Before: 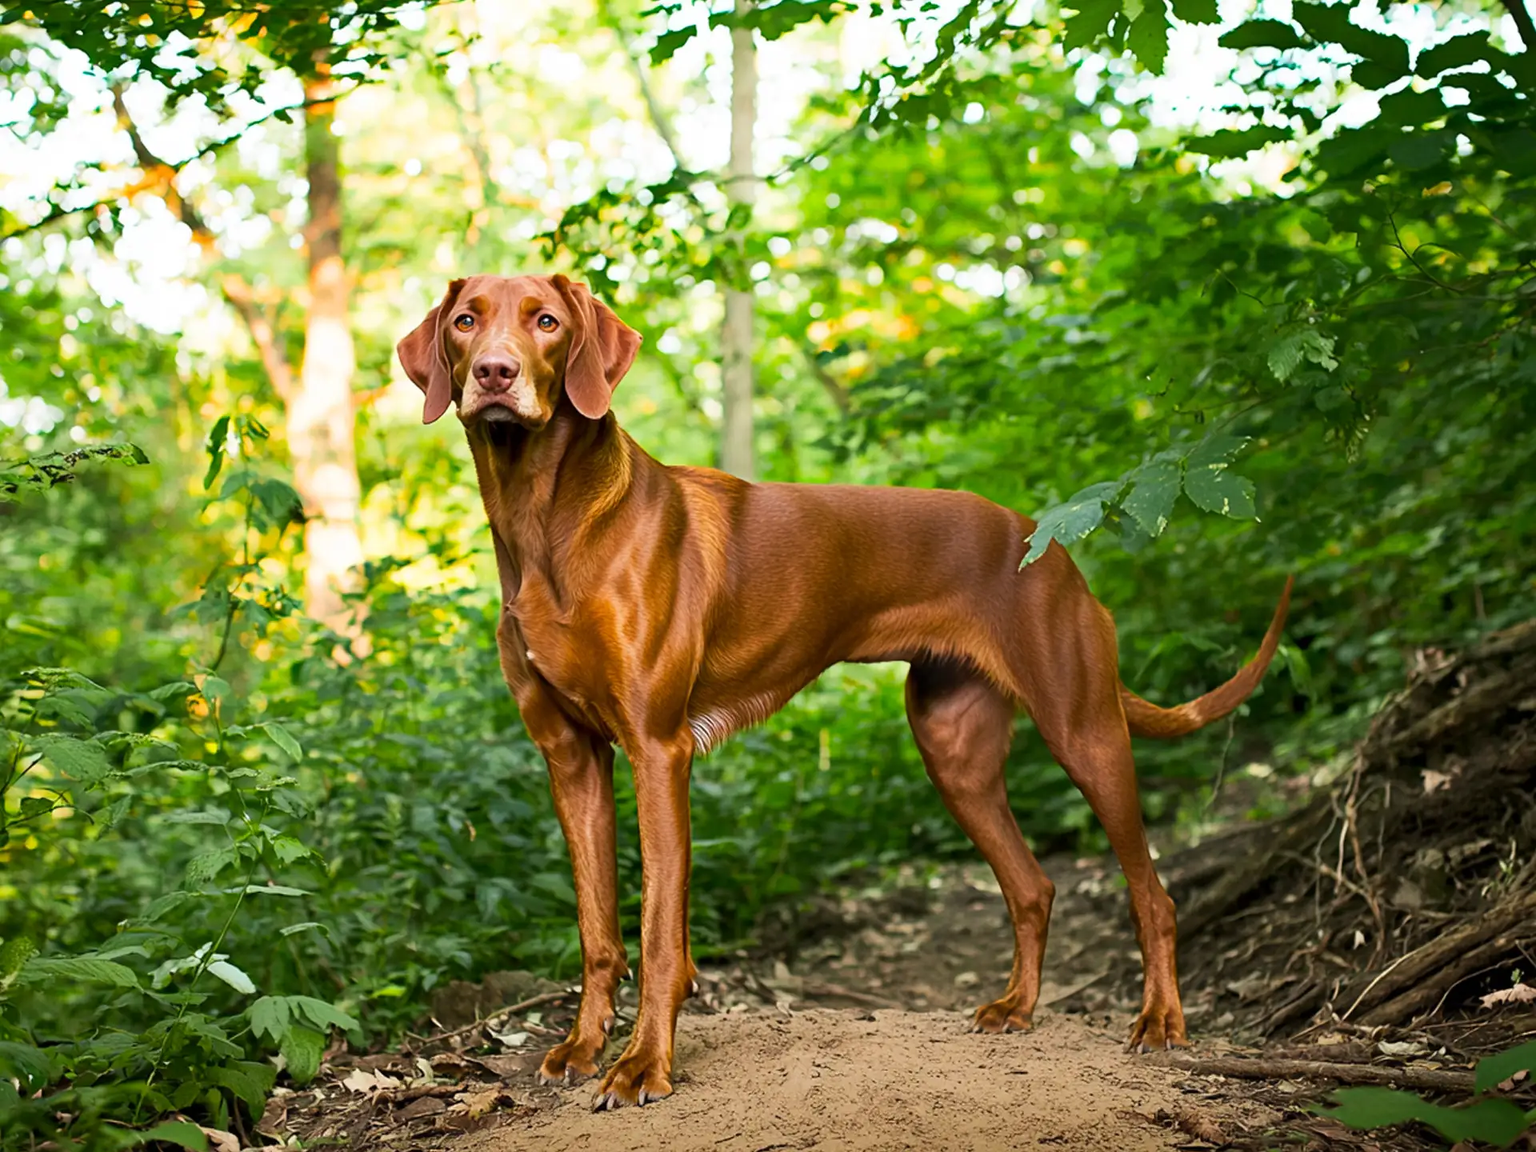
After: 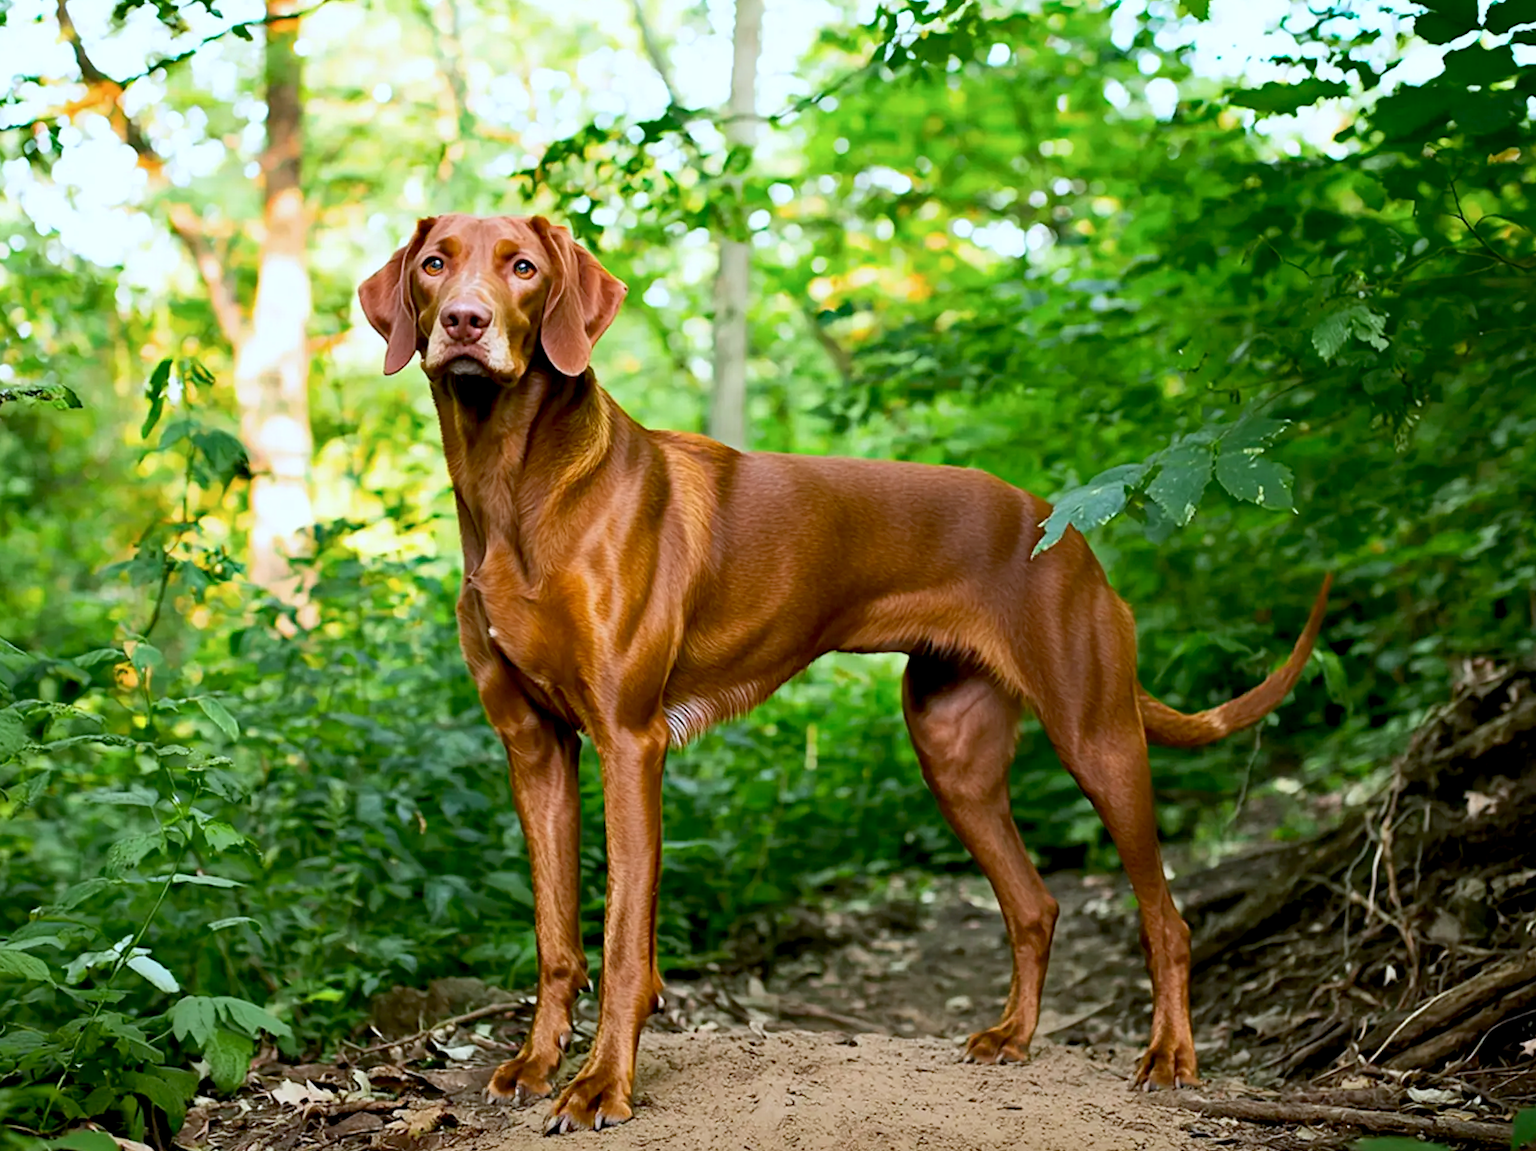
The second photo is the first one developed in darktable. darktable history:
crop and rotate: angle -1.96°, left 3.097%, top 4.154%, right 1.586%, bottom 0.529%
exposure: black level correction 0.009, compensate highlight preservation false
color calibration: x 0.372, y 0.386, temperature 4283.97 K
